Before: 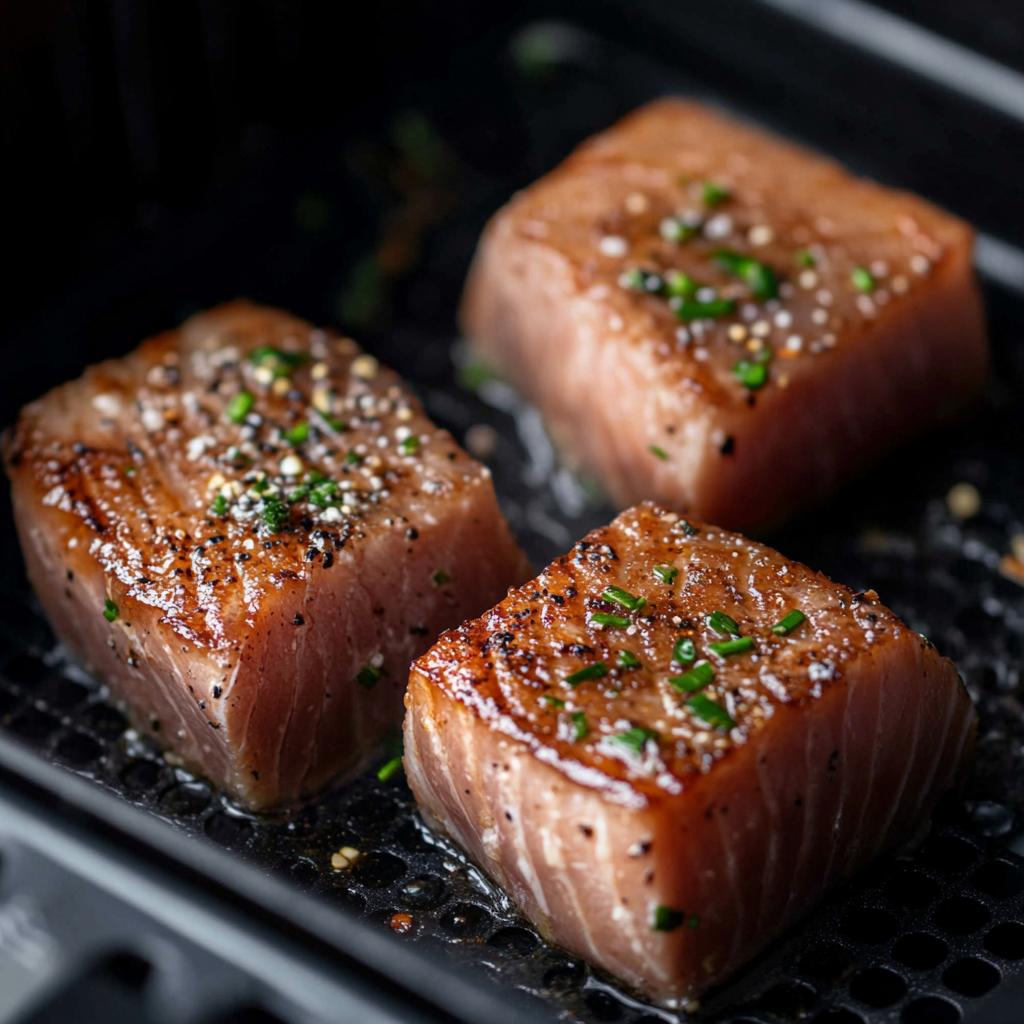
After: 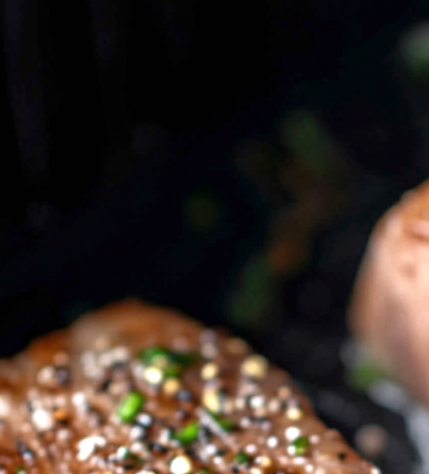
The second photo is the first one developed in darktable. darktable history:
exposure: black level correction 0, exposure 0.7 EV, compensate exposure bias true, compensate highlight preservation false
crop and rotate: left 10.817%, top 0.062%, right 47.194%, bottom 53.626%
tone curve: curves: ch0 [(0, 0) (0.641, 0.595) (1, 1)], color space Lab, linked channels, preserve colors none
